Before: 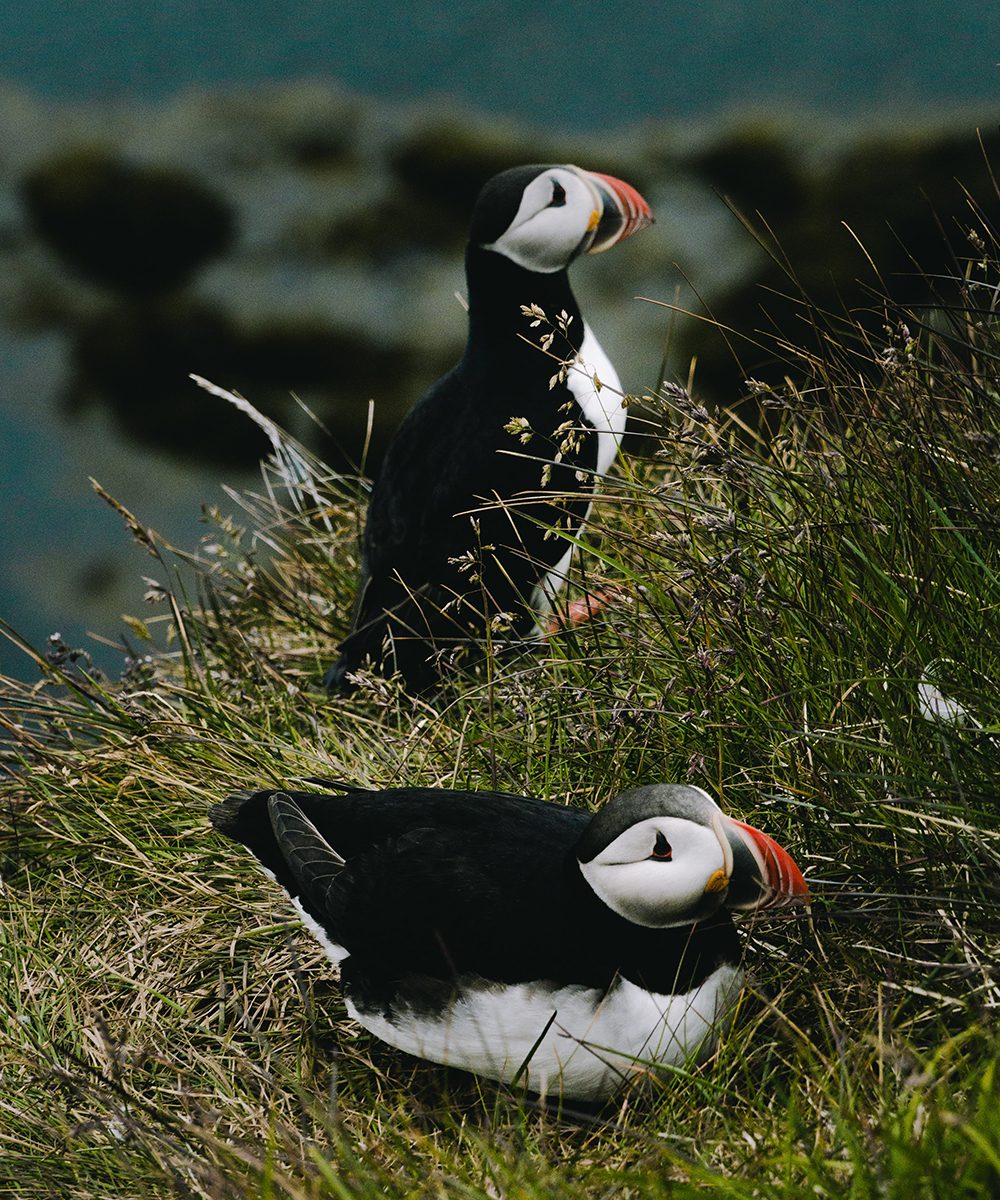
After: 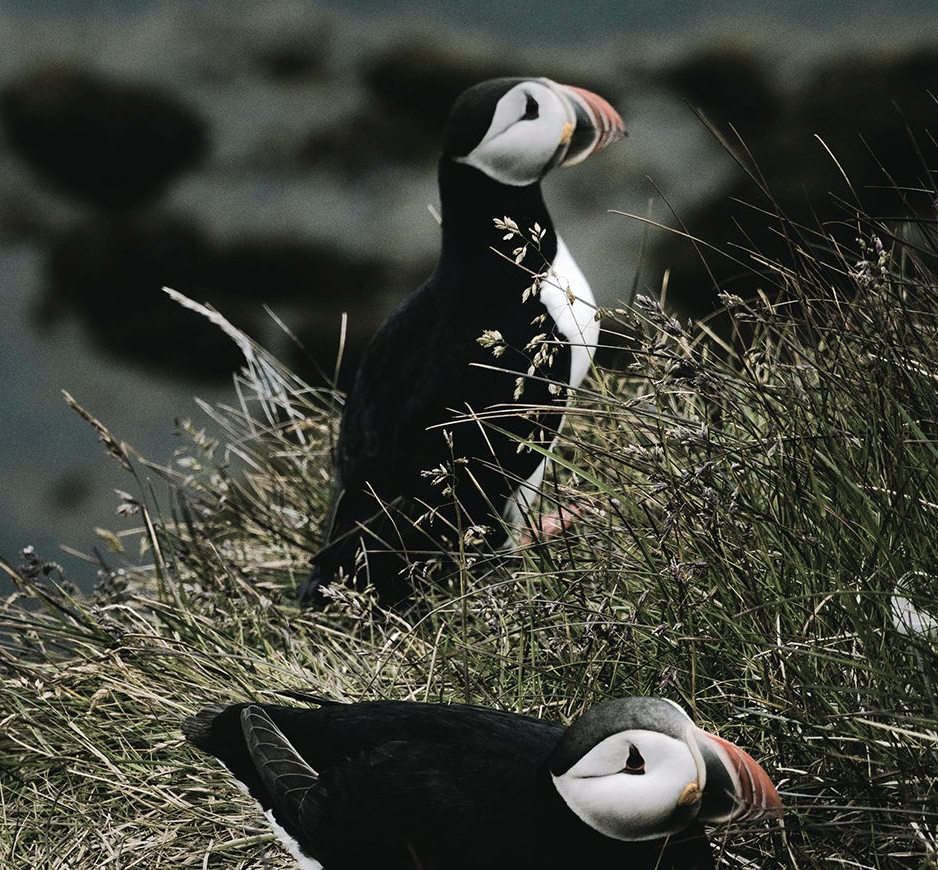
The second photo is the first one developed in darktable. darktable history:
crop: left 2.737%, top 7.287%, right 3.421%, bottom 20.179%
exposure: exposure 0.127 EV, compensate highlight preservation false
color zones: curves: ch0 [(0, 0.6) (0.129, 0.585) (0.193, 0.596) (0.429, 0.5) (0.571, 0.5) (0.714, 0.5) (0.857, 0.5) (1, 0.6)]; ch1 [(0, 0.453) (0.112, 0.245) (0.213, 0.252) (0.429, 0.233) (0.571, 0.231) (0.683, 0.242) (0.857, 0.296) (1, 0.453)]
